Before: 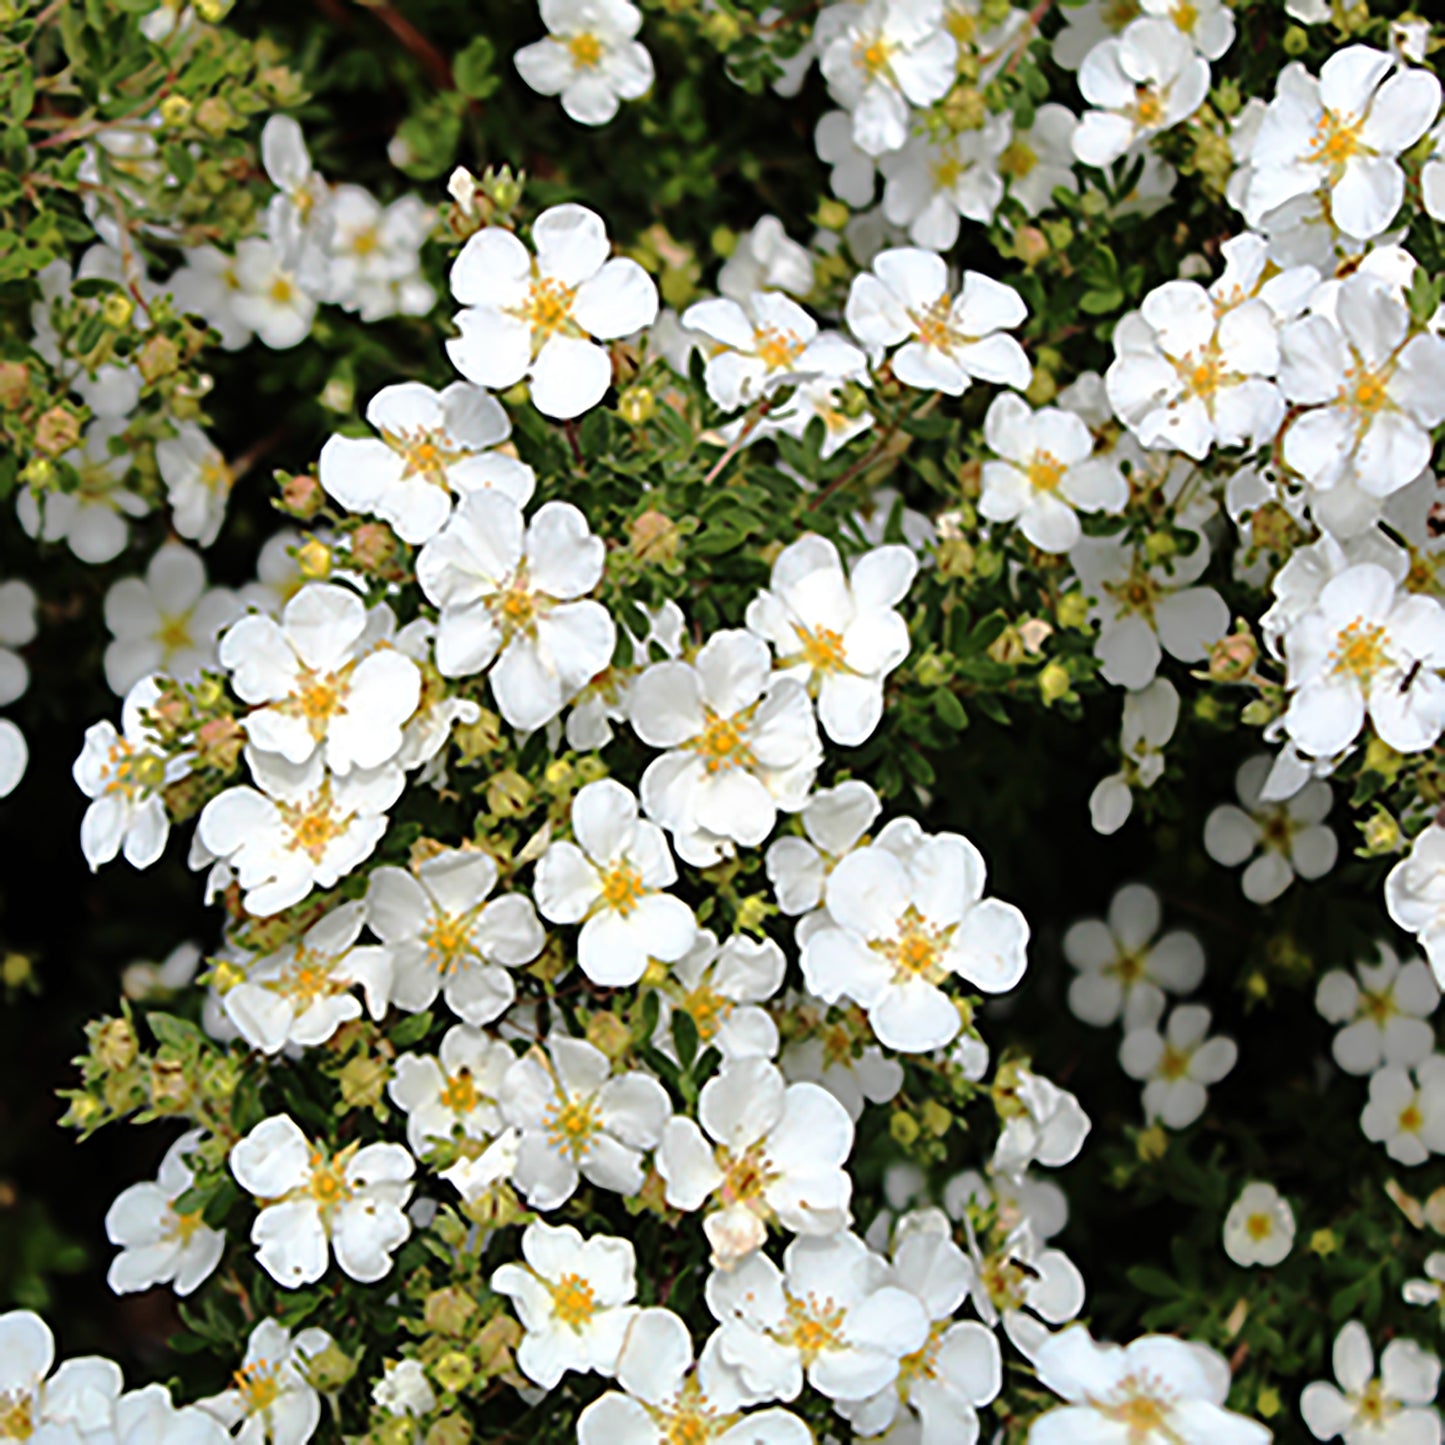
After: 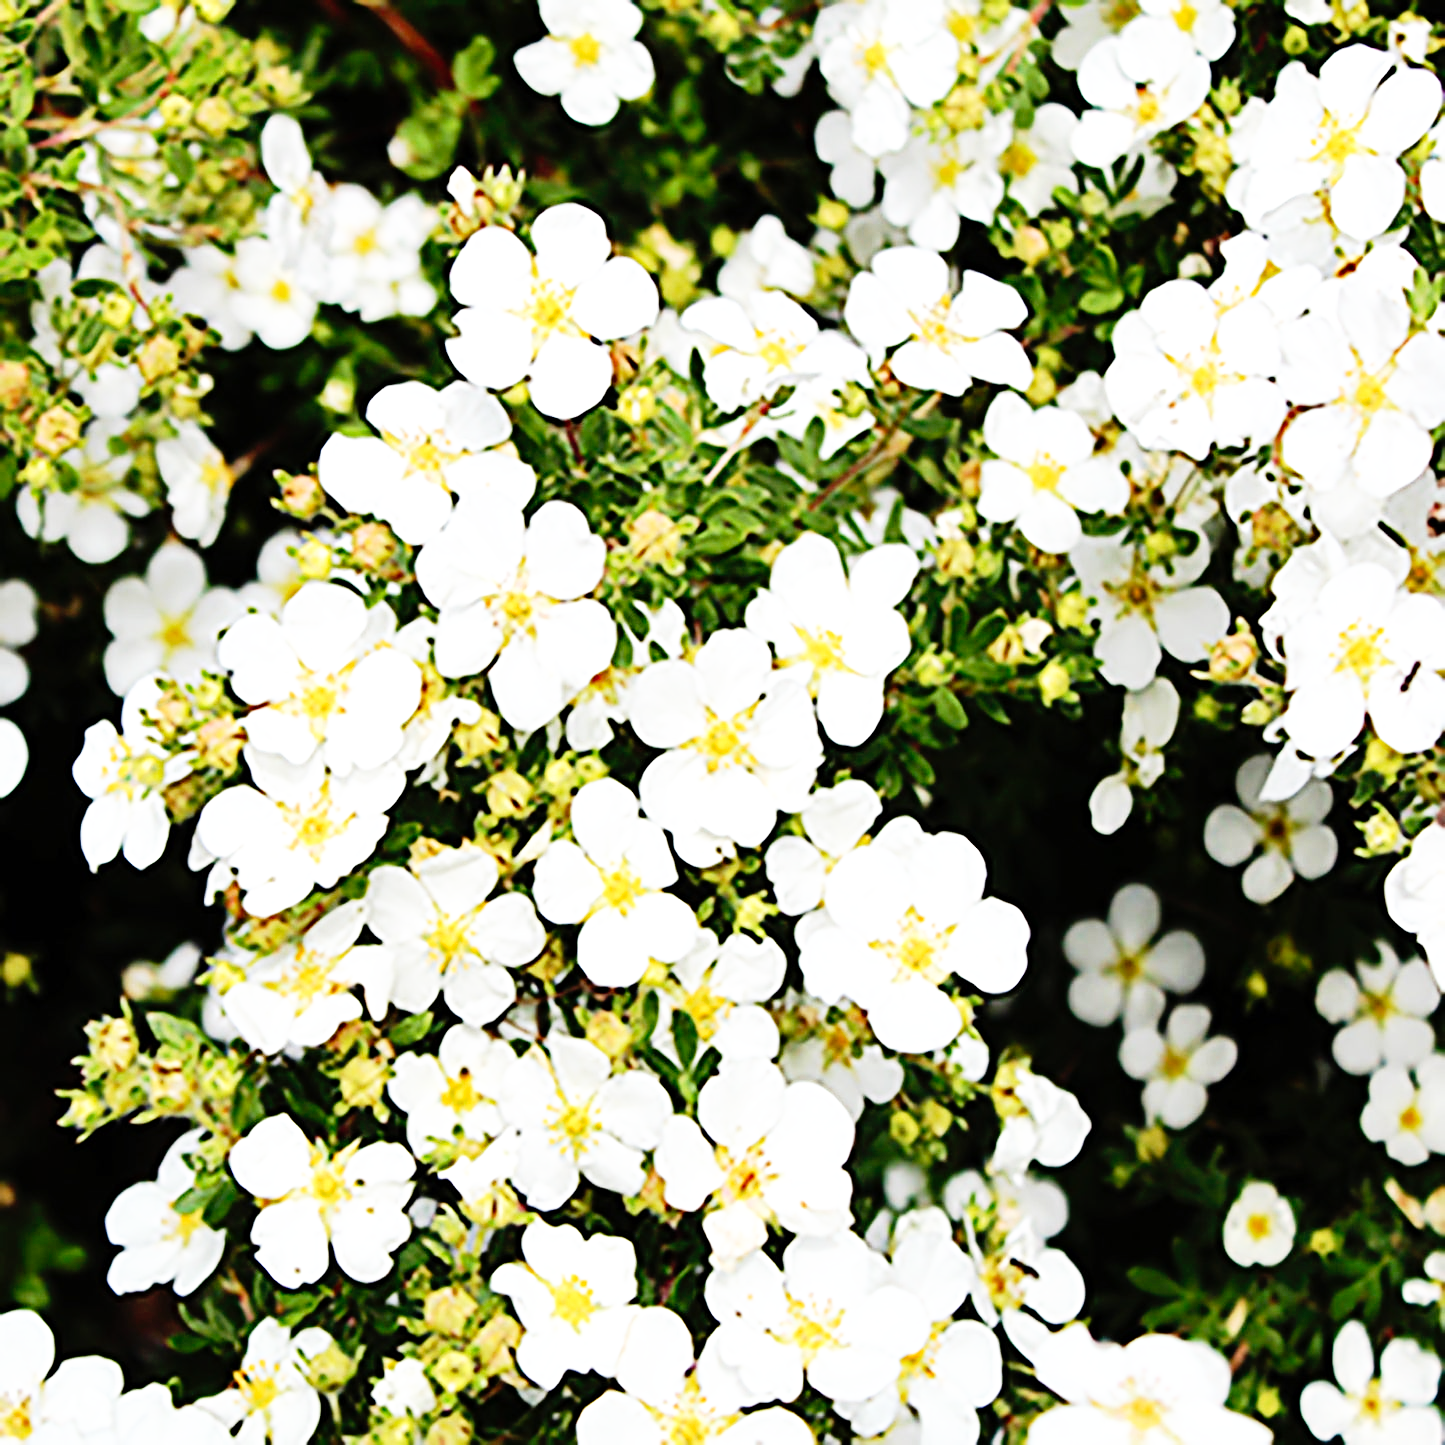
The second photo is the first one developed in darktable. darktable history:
sharpen: amount 0.204
exposure: exposure 0.189 EV, compensate exposure bias true, compensate highlight preservation false
base curve: curves: ch0 [(0, 0) (0.012, 0.01) (0.073, 0.168) (0.31, 0.711) (0.645, 0.957) (1, 1)], preserve colors none
